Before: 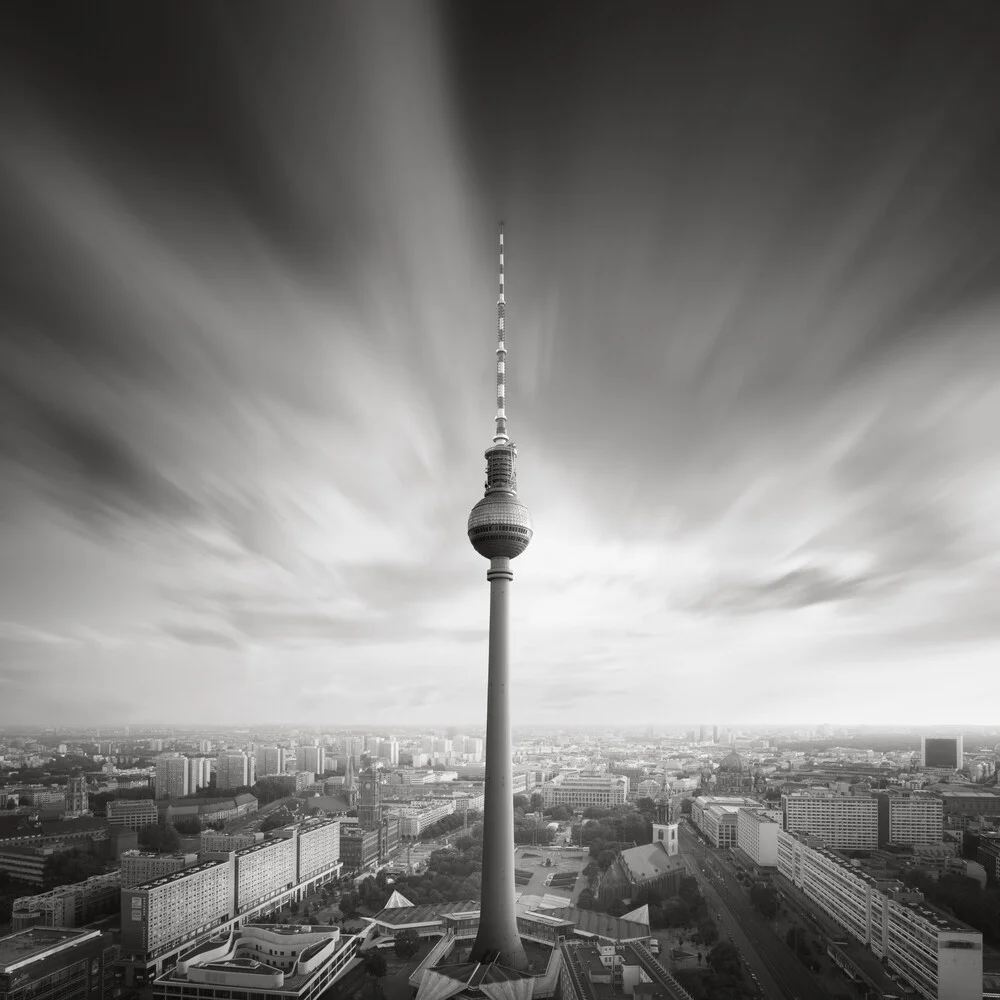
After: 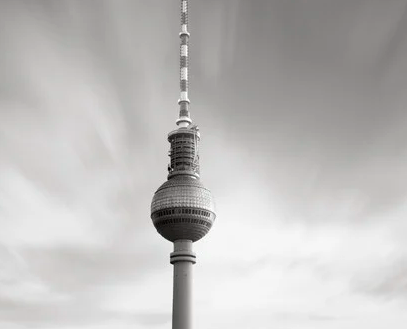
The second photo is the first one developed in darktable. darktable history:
crop: left 31.782%, top 31.775%, right 27.484%, bottom 35.255%
